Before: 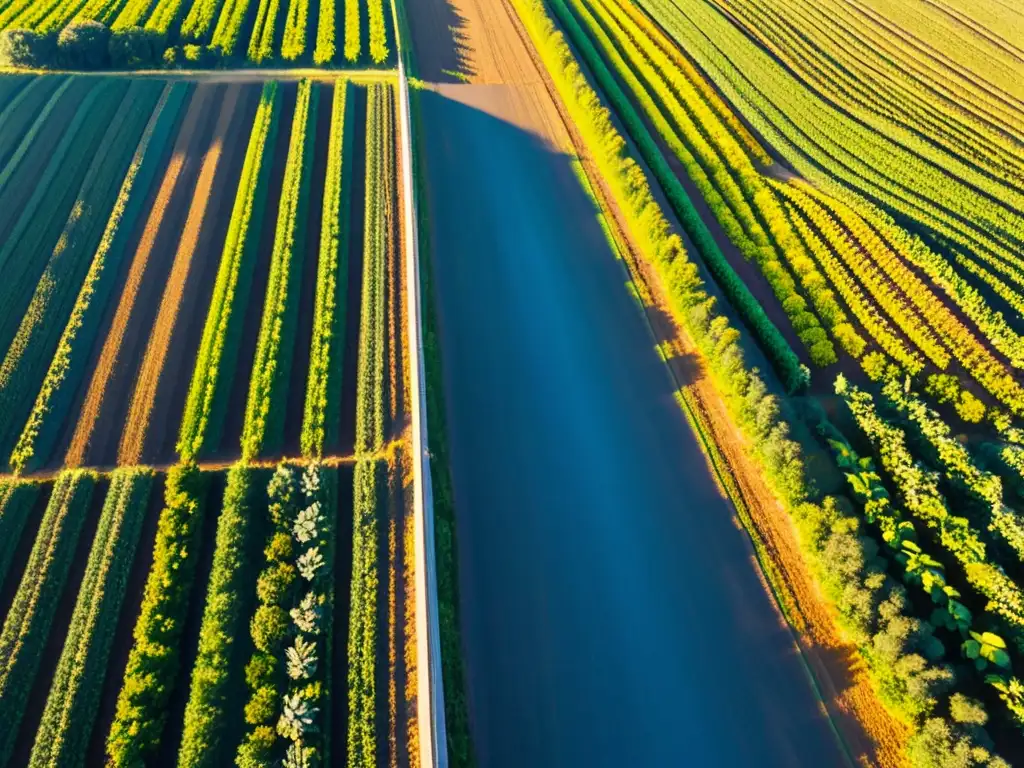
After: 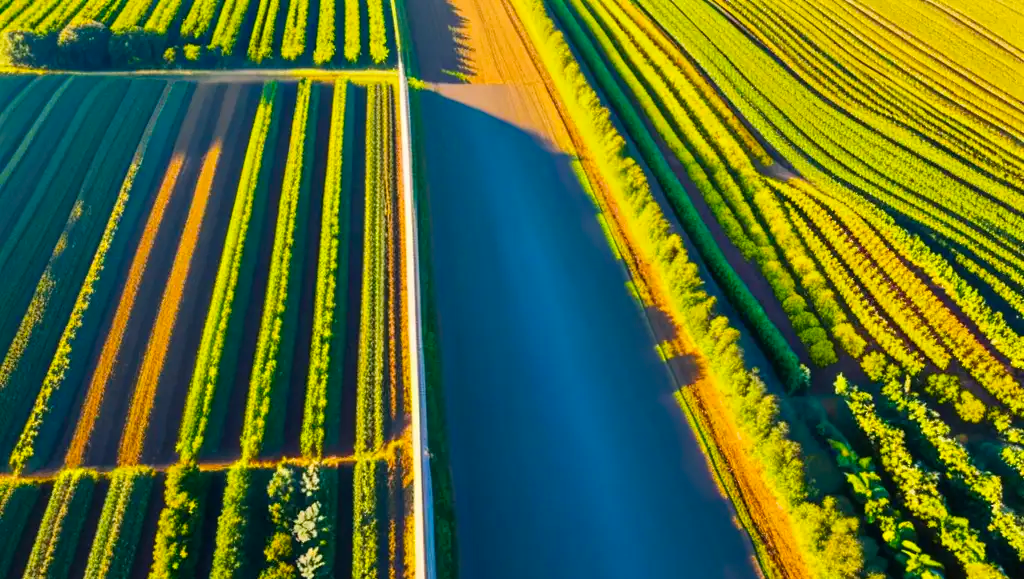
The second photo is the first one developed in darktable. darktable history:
crop: bottom 24.546%
color balance rgb: perceptual saturation grading › global saturation 30.285%
